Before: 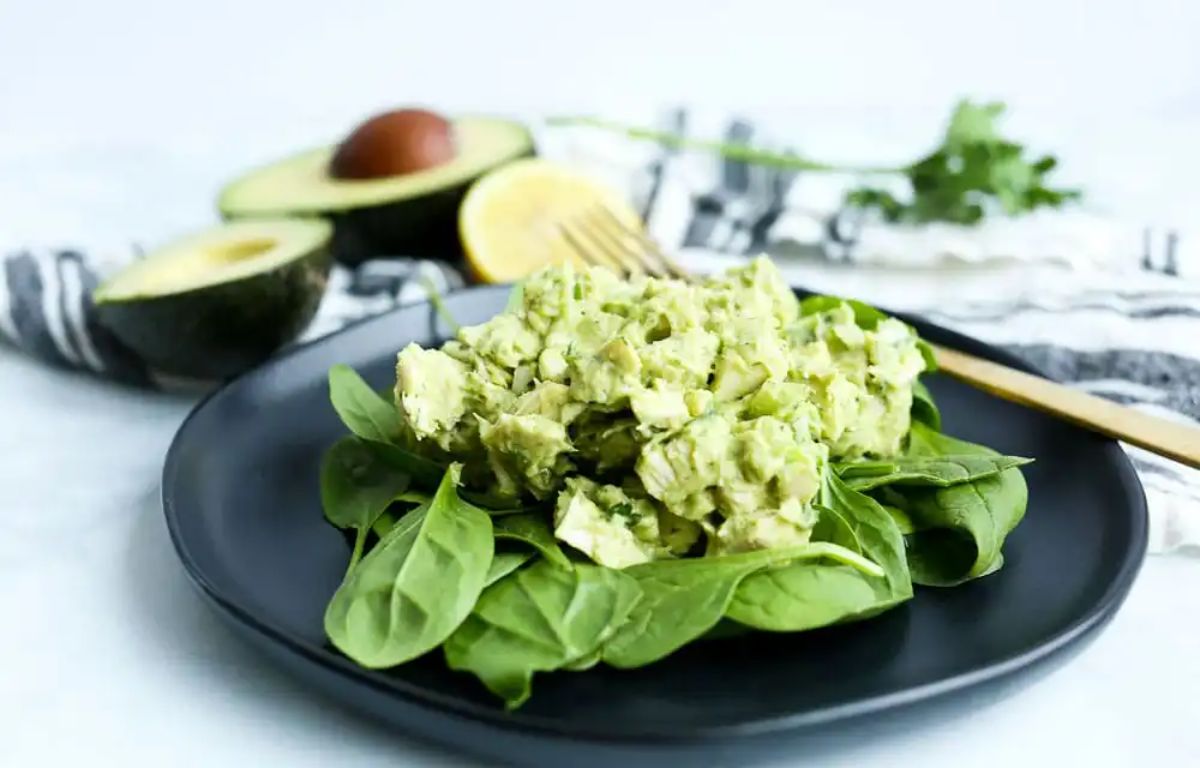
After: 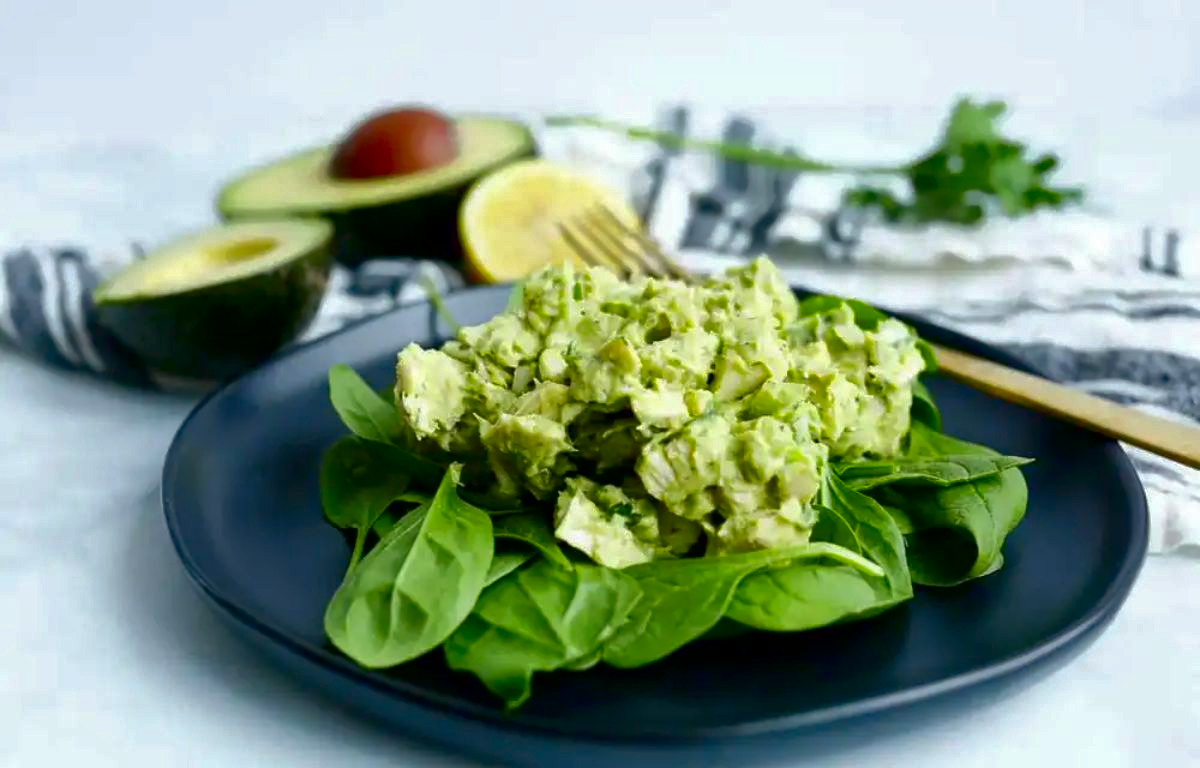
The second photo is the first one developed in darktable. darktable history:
shadows and highlights: on, module defaults
contrast brightness saturation: brightness -0.25, saturation 0.2
